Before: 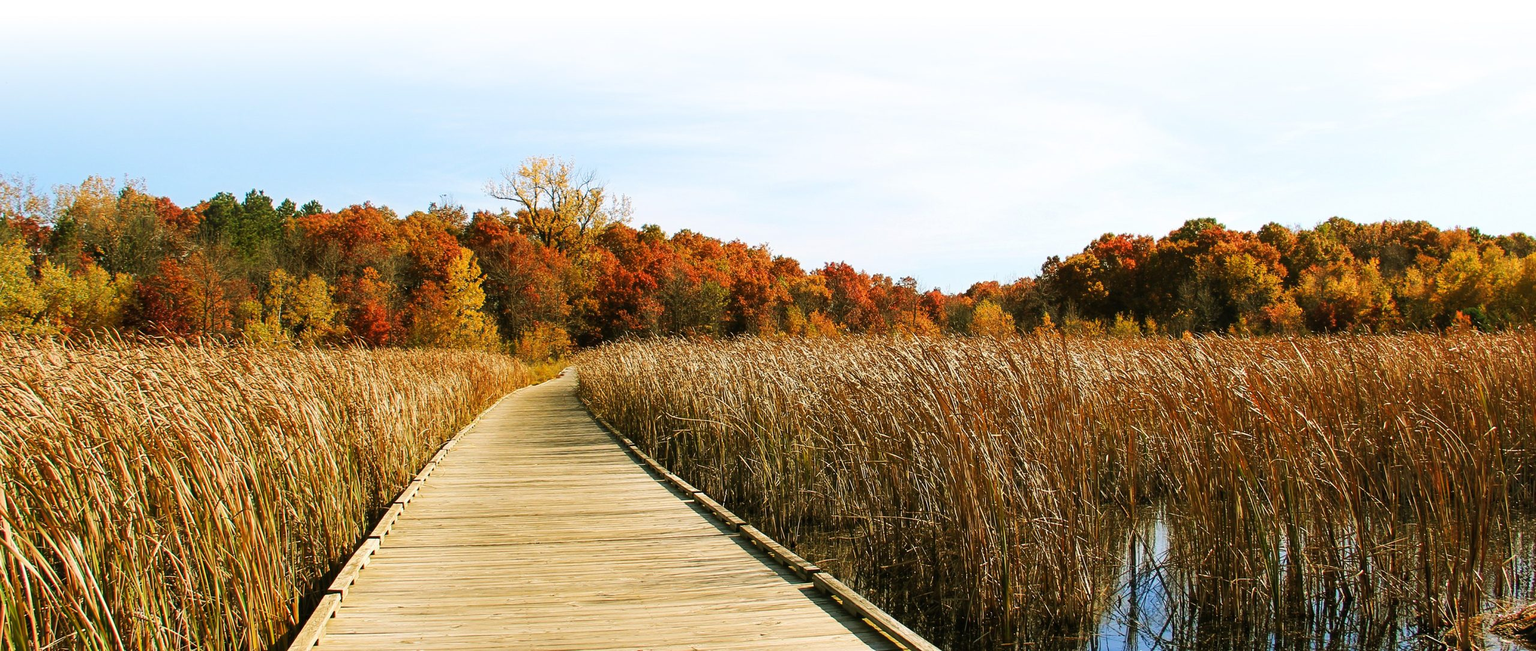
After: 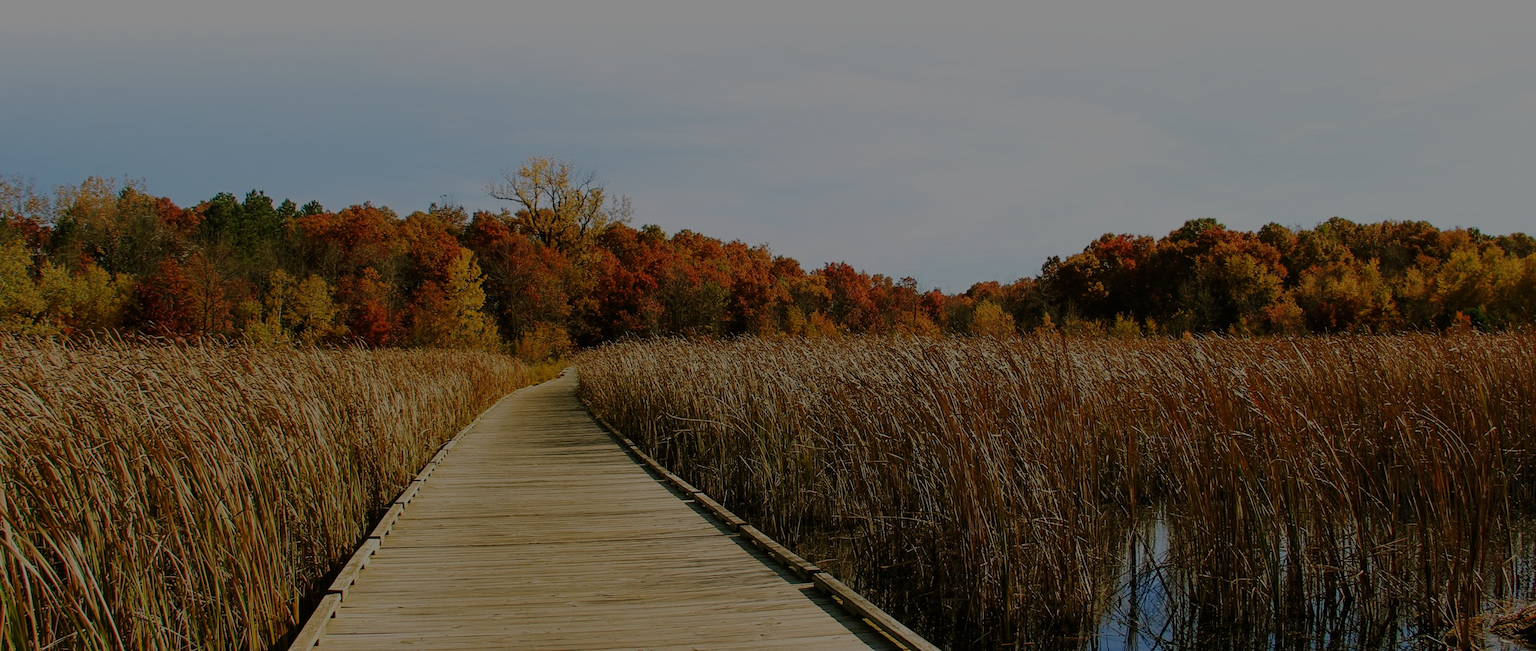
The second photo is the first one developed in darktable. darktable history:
exposure: exposure -1.966 EV, compensate exposure bias true, compensate highlight preservation false
